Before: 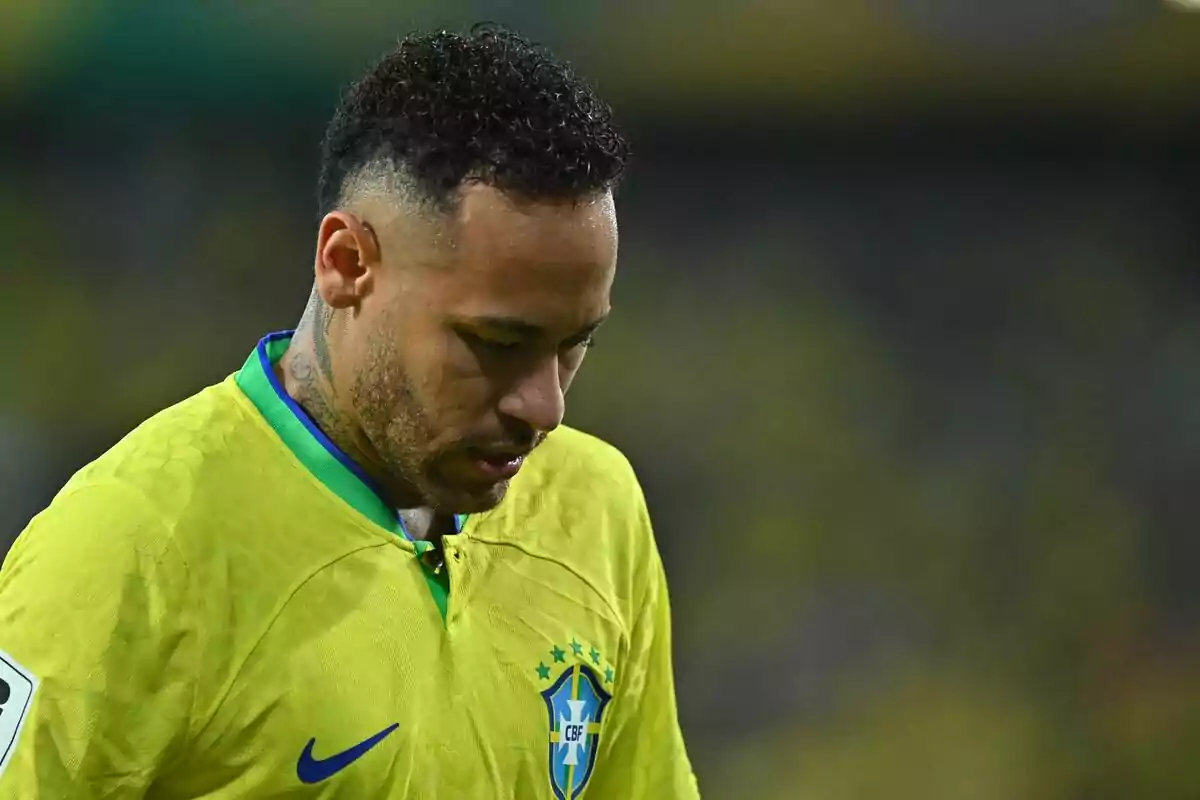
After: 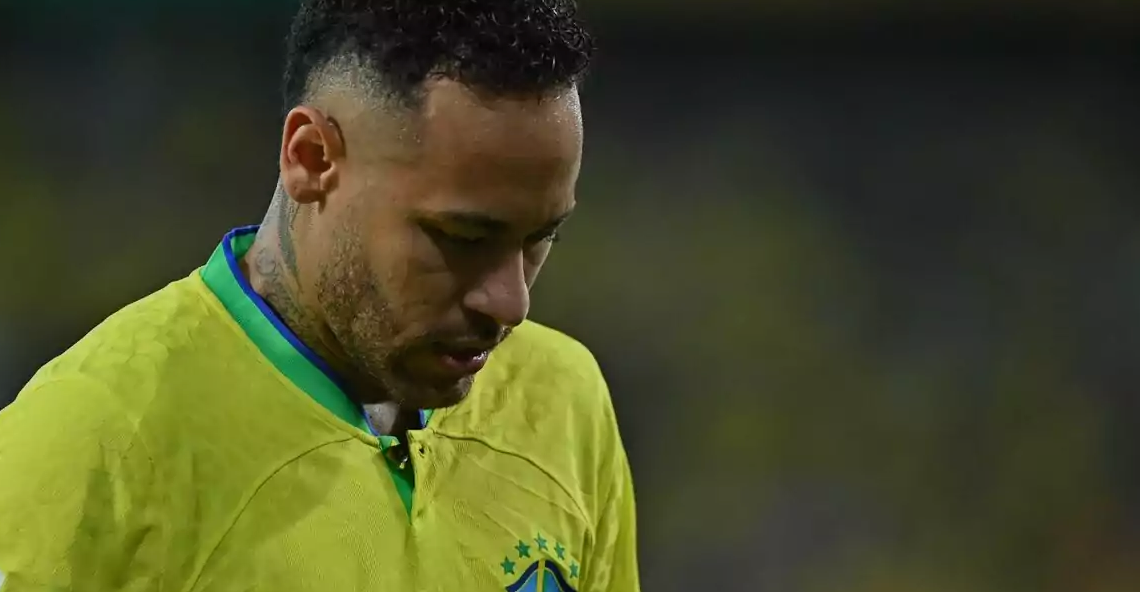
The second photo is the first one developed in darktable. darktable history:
exposure: exposure -0.582 EV, compensate highlight preservation false
crop and rotate: left 2.991%, top 13.302%, right 1.981%, bottom 12.636%
tone equalizer: on, module defaults
